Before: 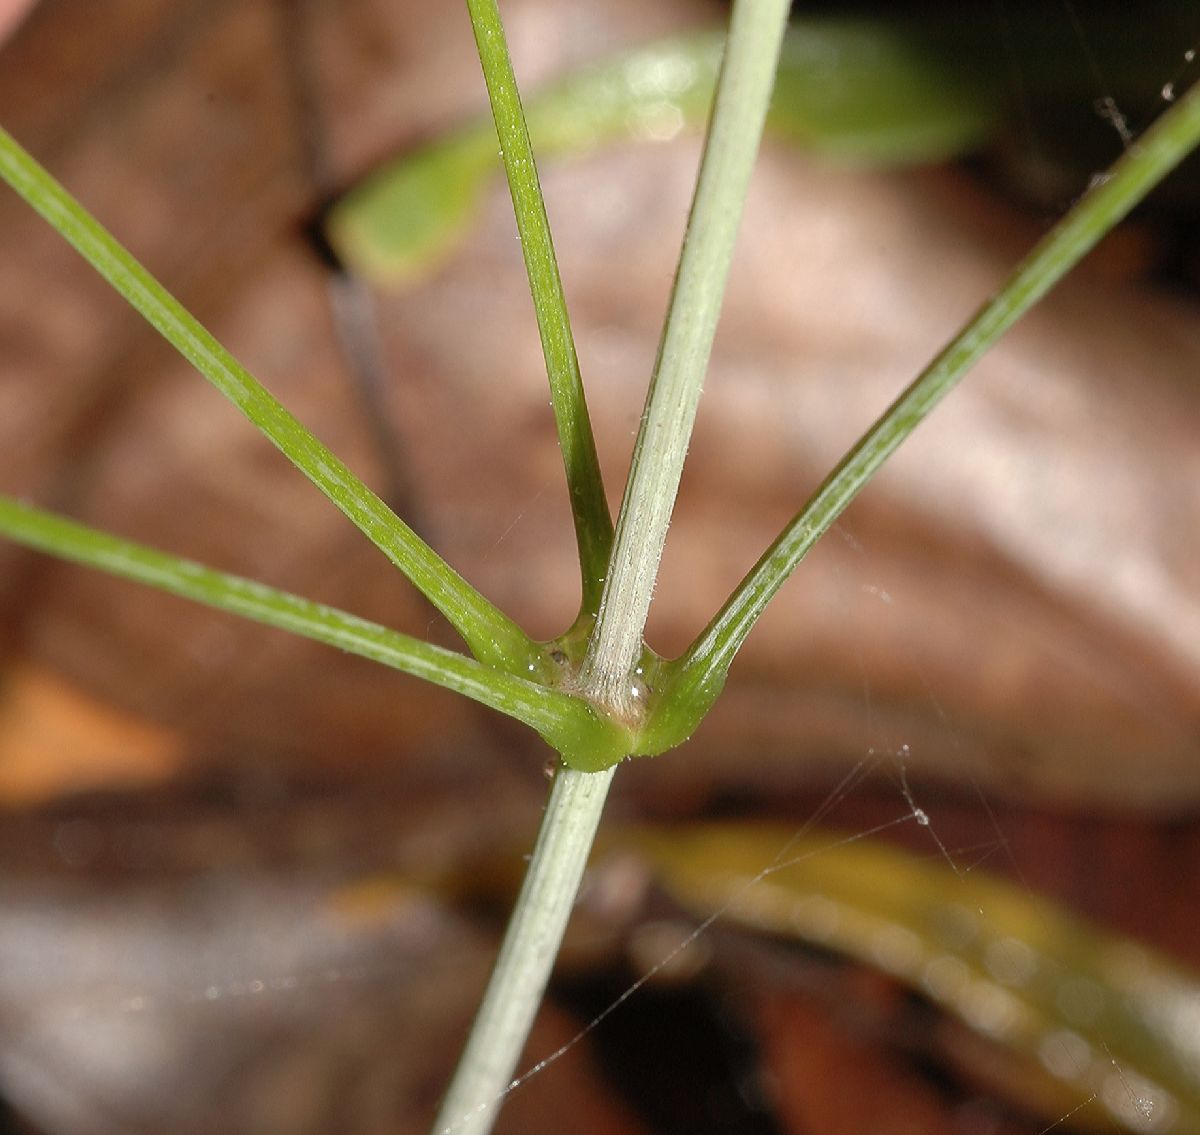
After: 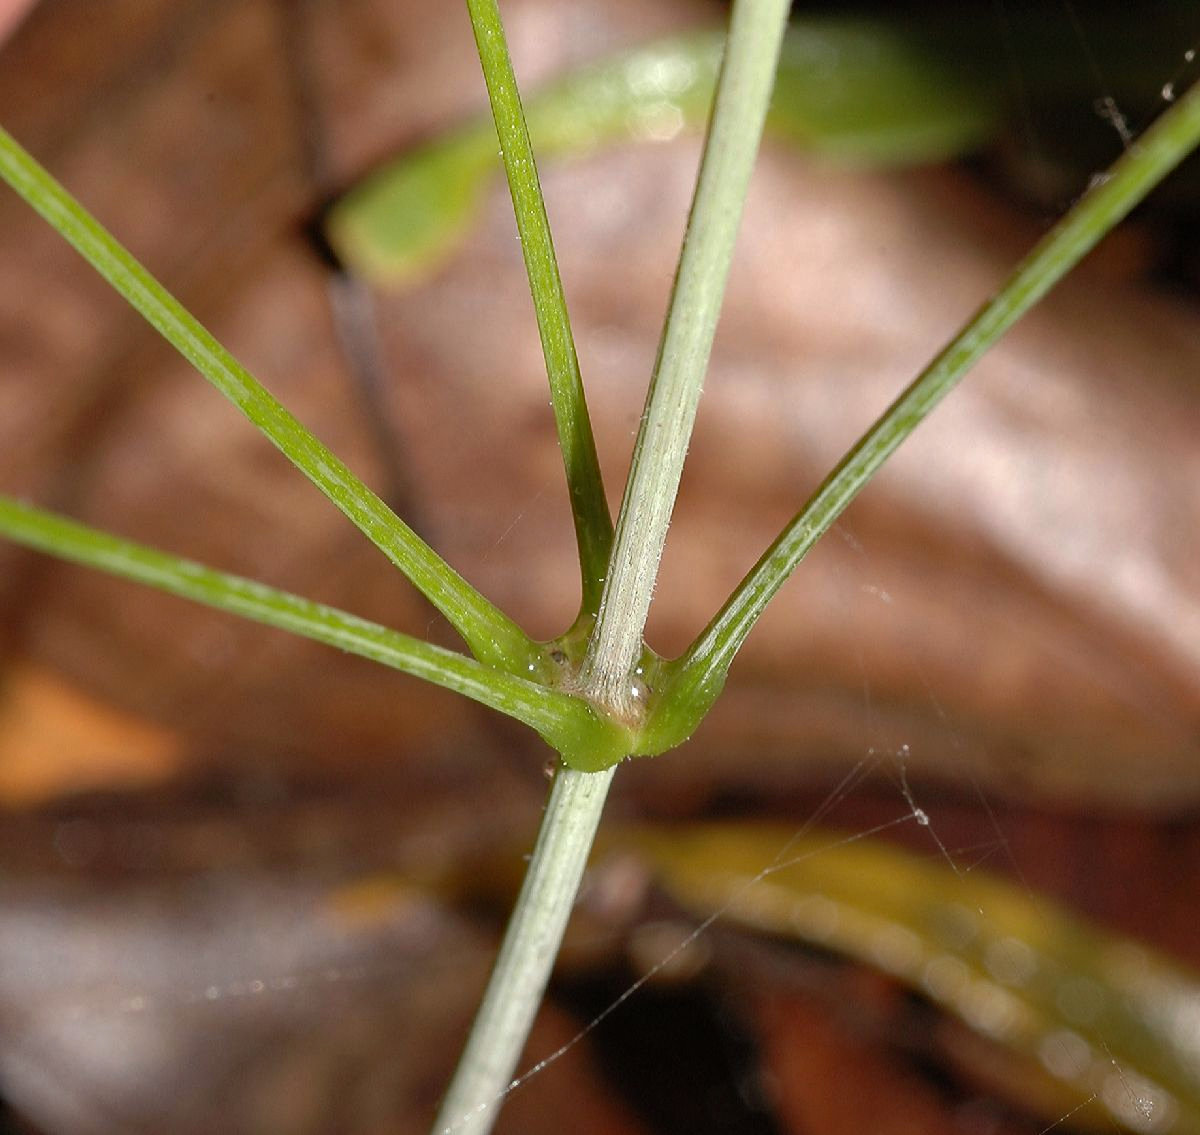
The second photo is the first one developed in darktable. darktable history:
shadows and highlights: shadows 4.1, highlights -17.6, soften with gaussian
haze removal: compatibility mode true, adaptive false
